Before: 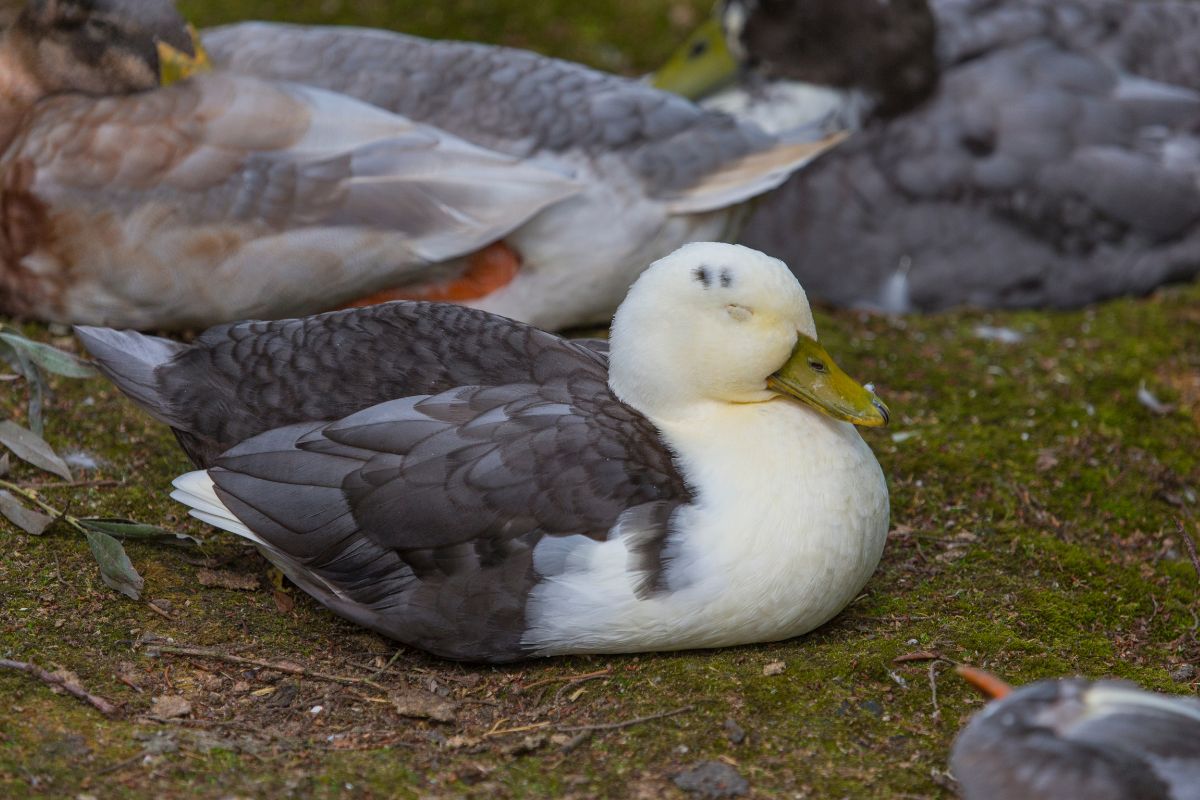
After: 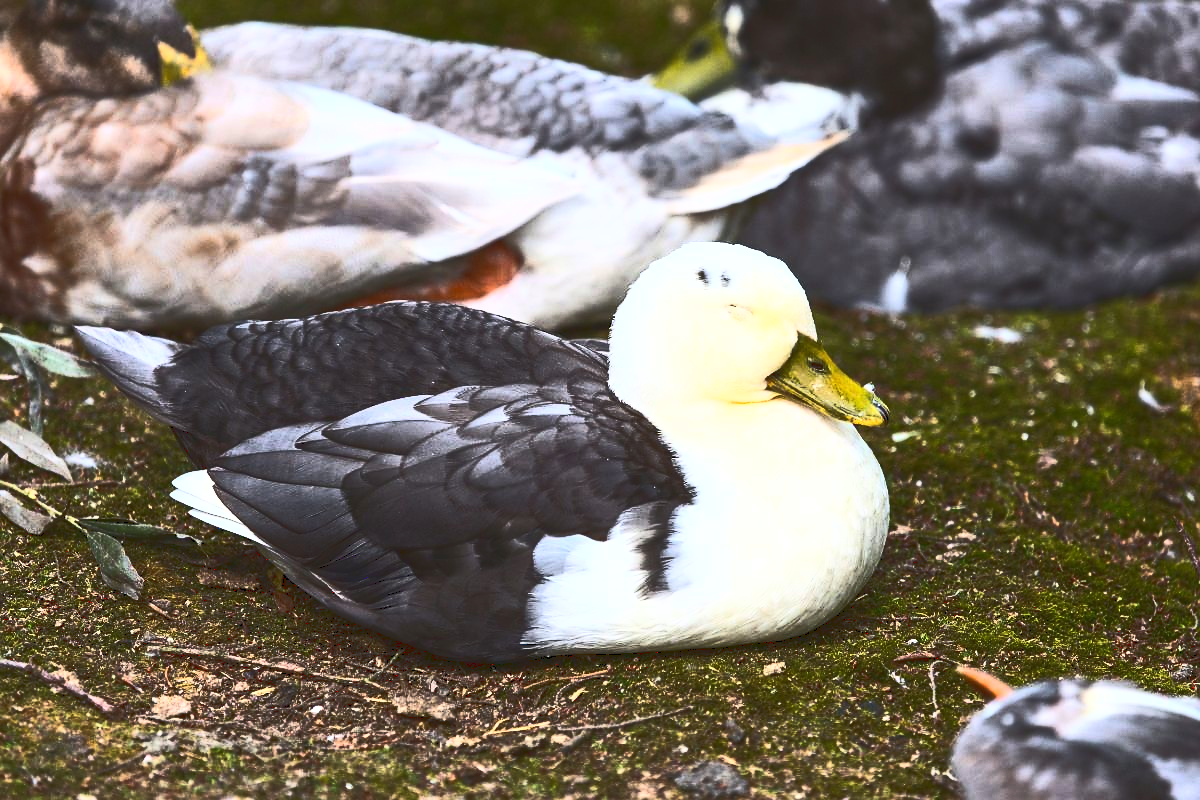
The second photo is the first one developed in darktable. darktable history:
base curve: curves: ch0 [(0, 0.015) (0.085, 0.116) (0.134, 0.298) (0.19, 0.545) (0.296, 0.764) (0.599, 0.982) (1, 1)]
tone equalizer: -8 EV -0.781 EV, -7 EV -0.724 EV, -6 EV -0.639 EV, -5 EV -0.373 EV, -3 EV 0.395 EV, -2 EV 0.6 EV, -1 EV 0.679 EV, +0 EV 0.758 EV, edges refinement/feathering 500, mask exposure compensation -1.57 EV, preserve details no
sharpen: radius 1.04, threshold 1.127
